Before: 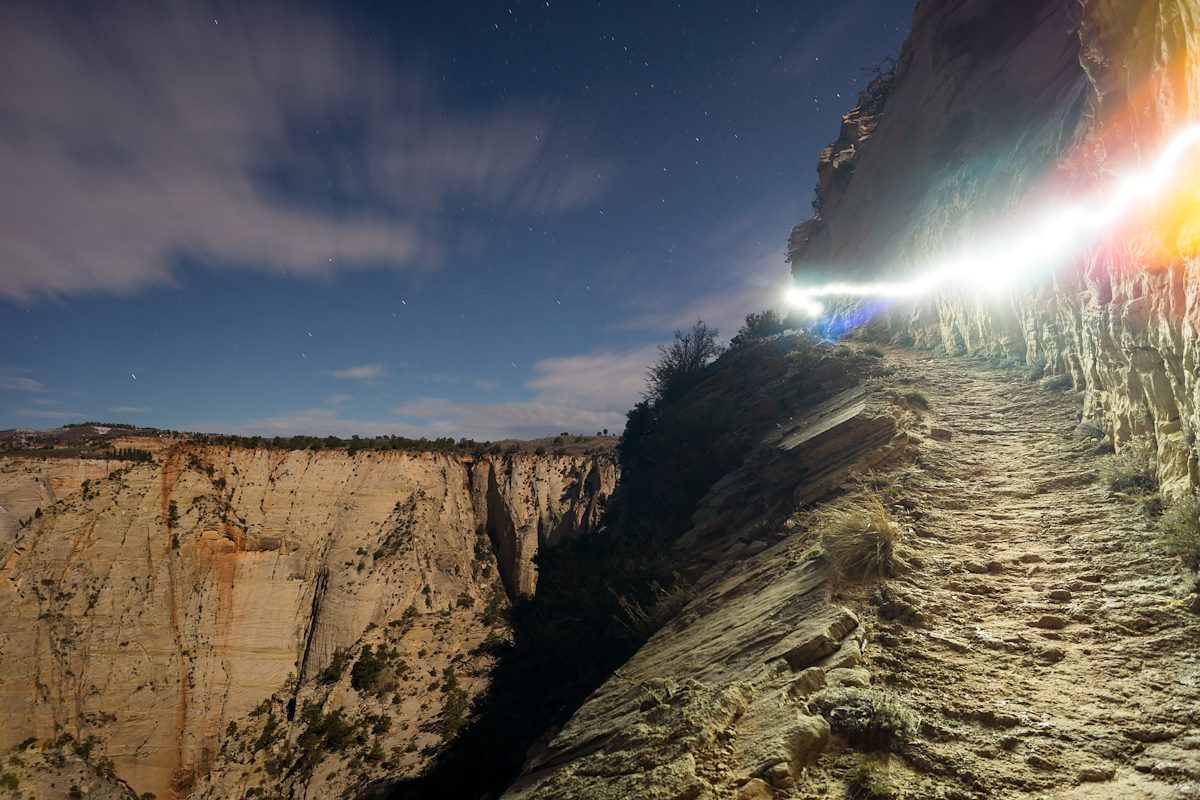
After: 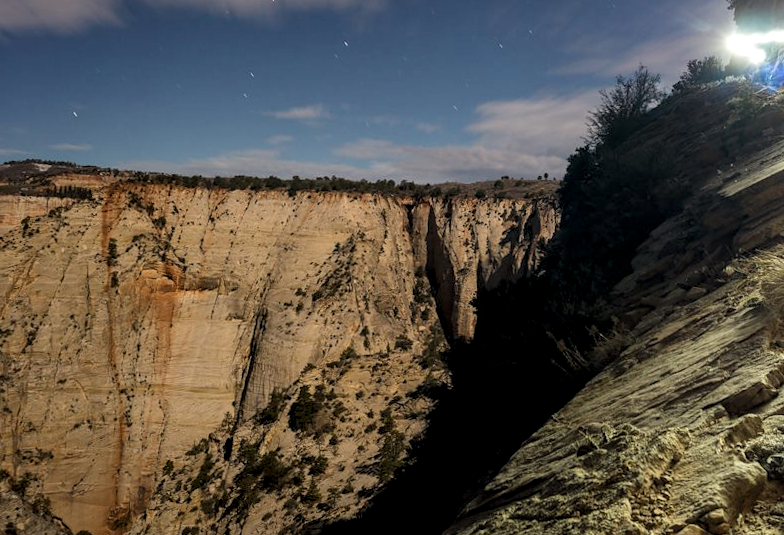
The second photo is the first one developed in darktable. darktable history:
levels: levels [0.031, 0.5, 0.969]
crop and rotate: angle -0.779°, left 4.05%, top 31.731%, right 29.244%
local contrast: on, module defaults
